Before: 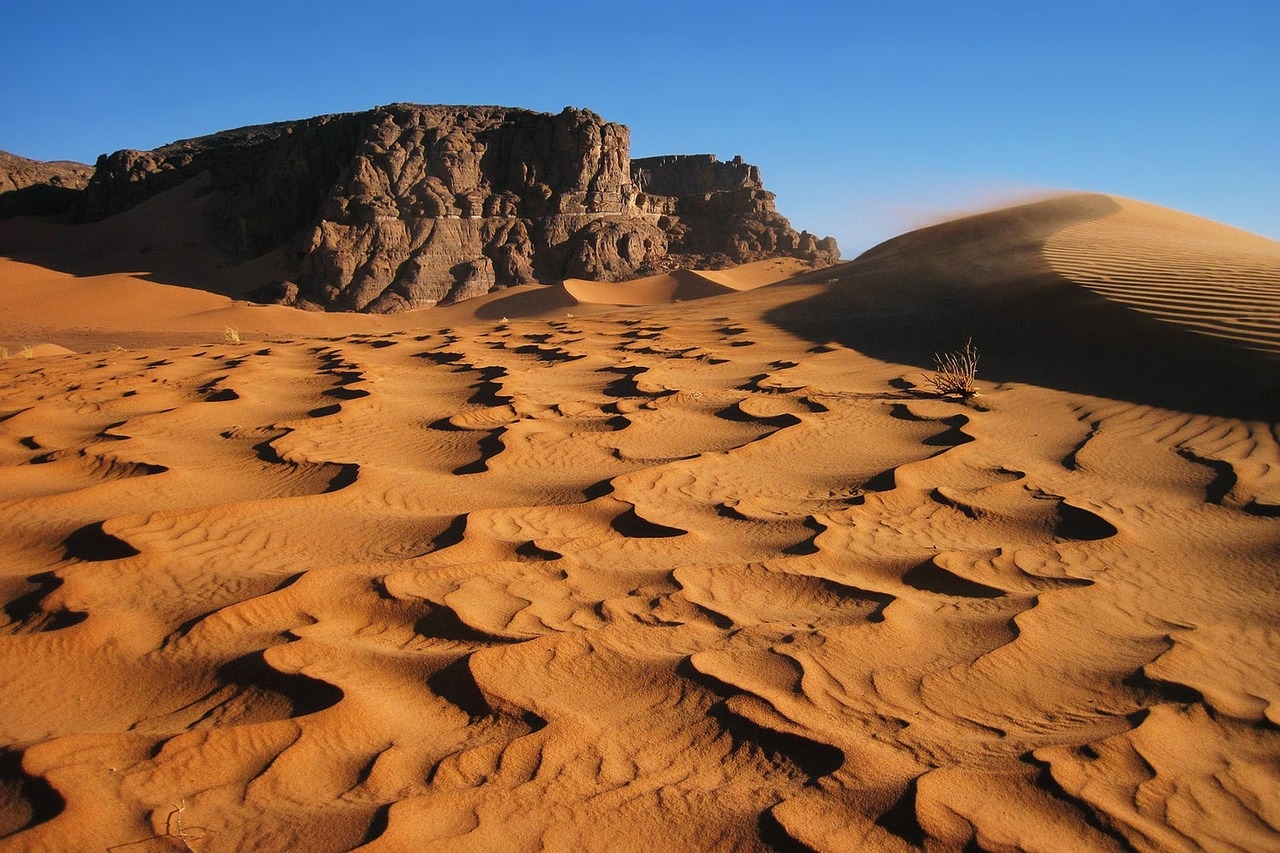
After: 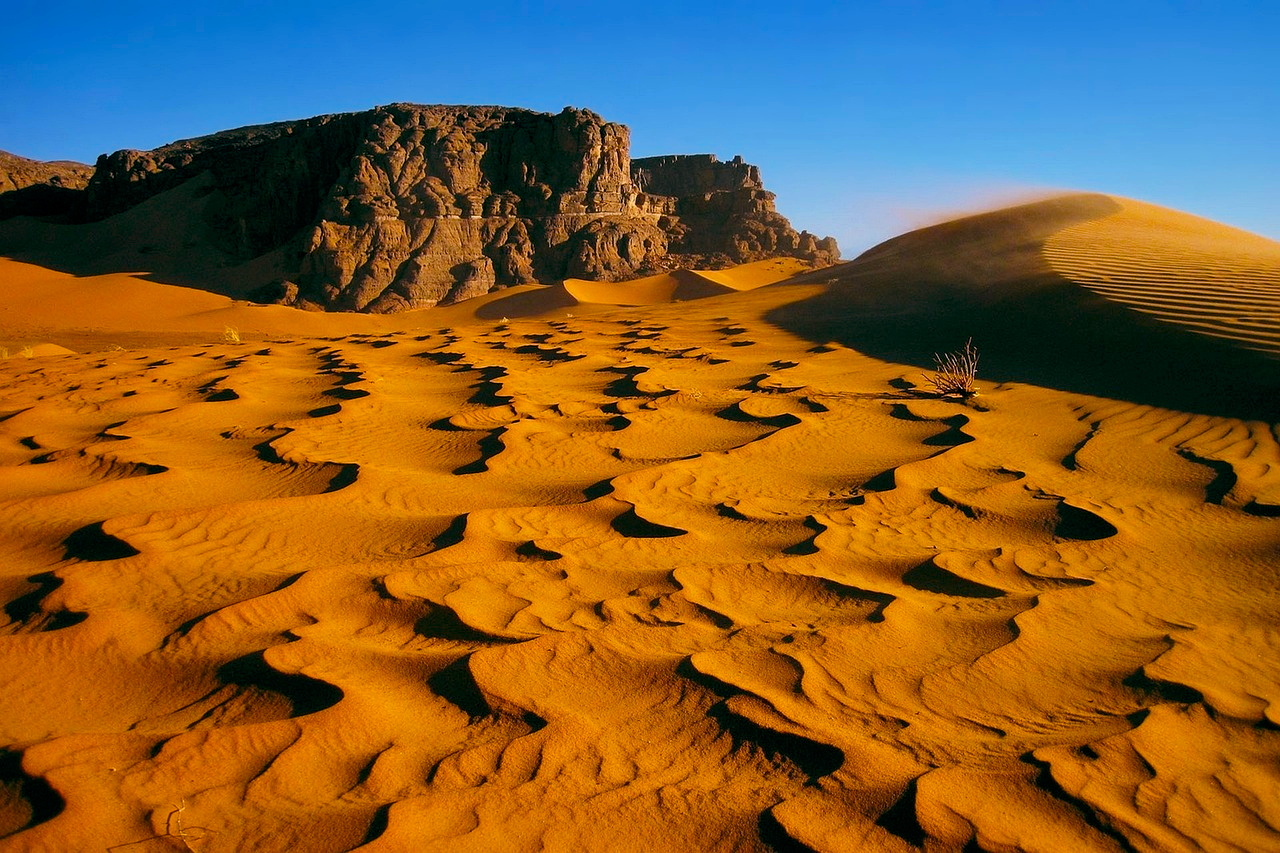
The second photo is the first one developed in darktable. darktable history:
color balance rgb: power › chroma 1.029%, power › hue 28.37°, global offset › luminance -0.319%, global offset › chroma 0.109%, global offset › hue 167.02°, perceptual saturation grading › global saturation 39.352%
